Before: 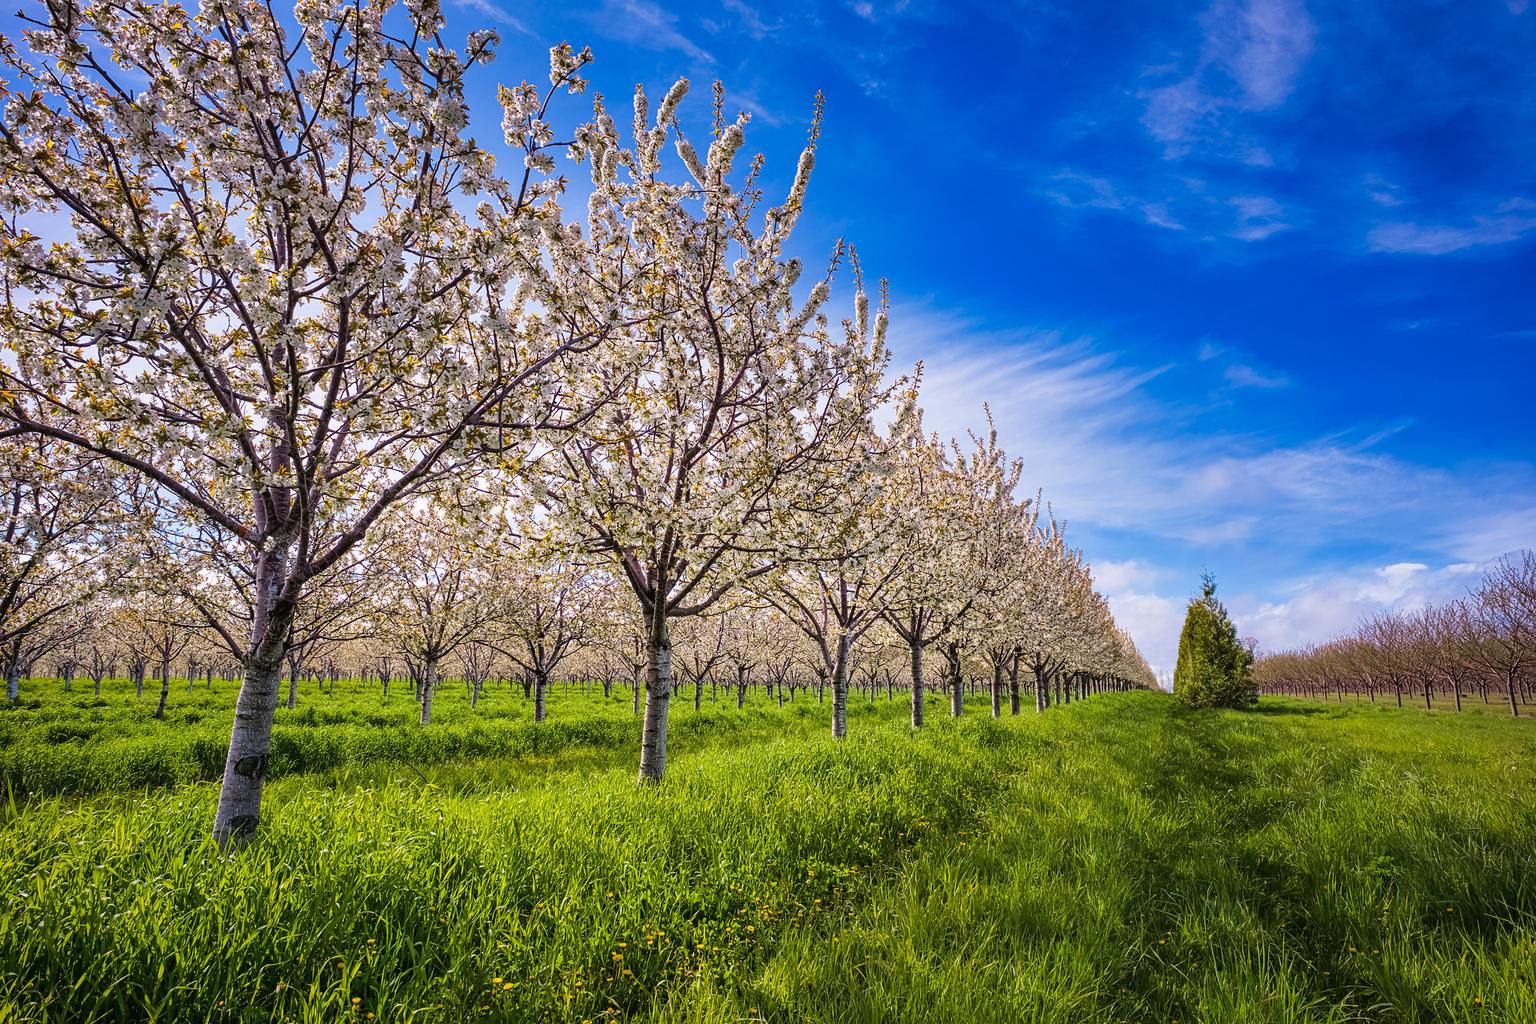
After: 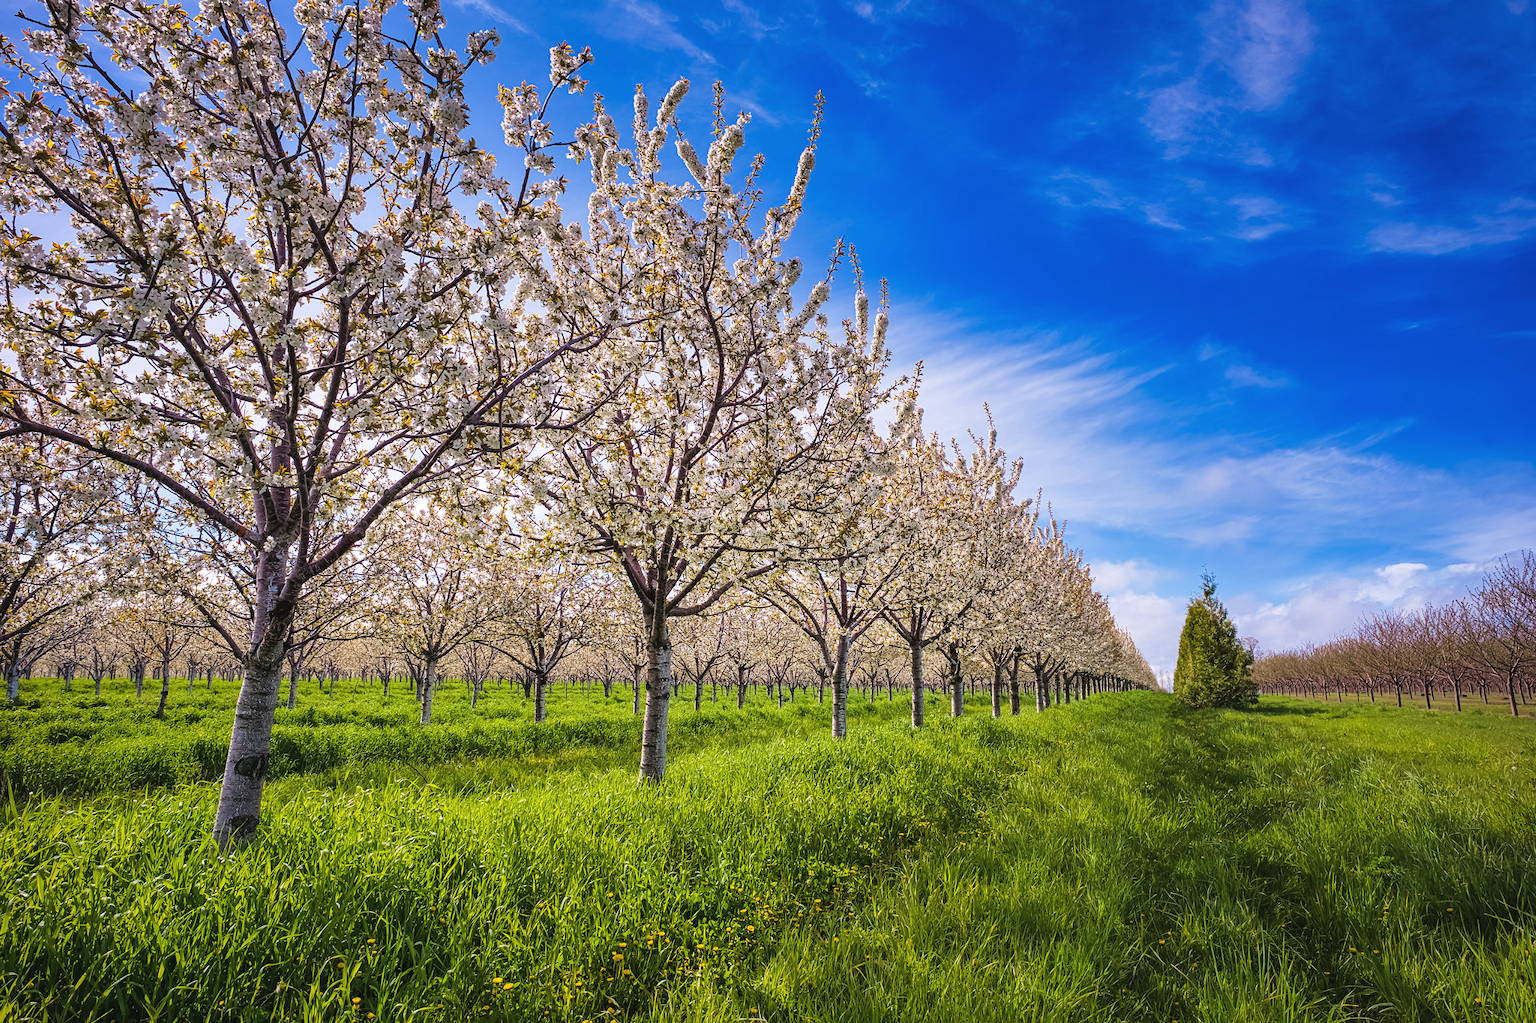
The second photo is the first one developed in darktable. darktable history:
exposure: black level correction -0.003, exposure 0.044 EV, compensate highlight preservation false
